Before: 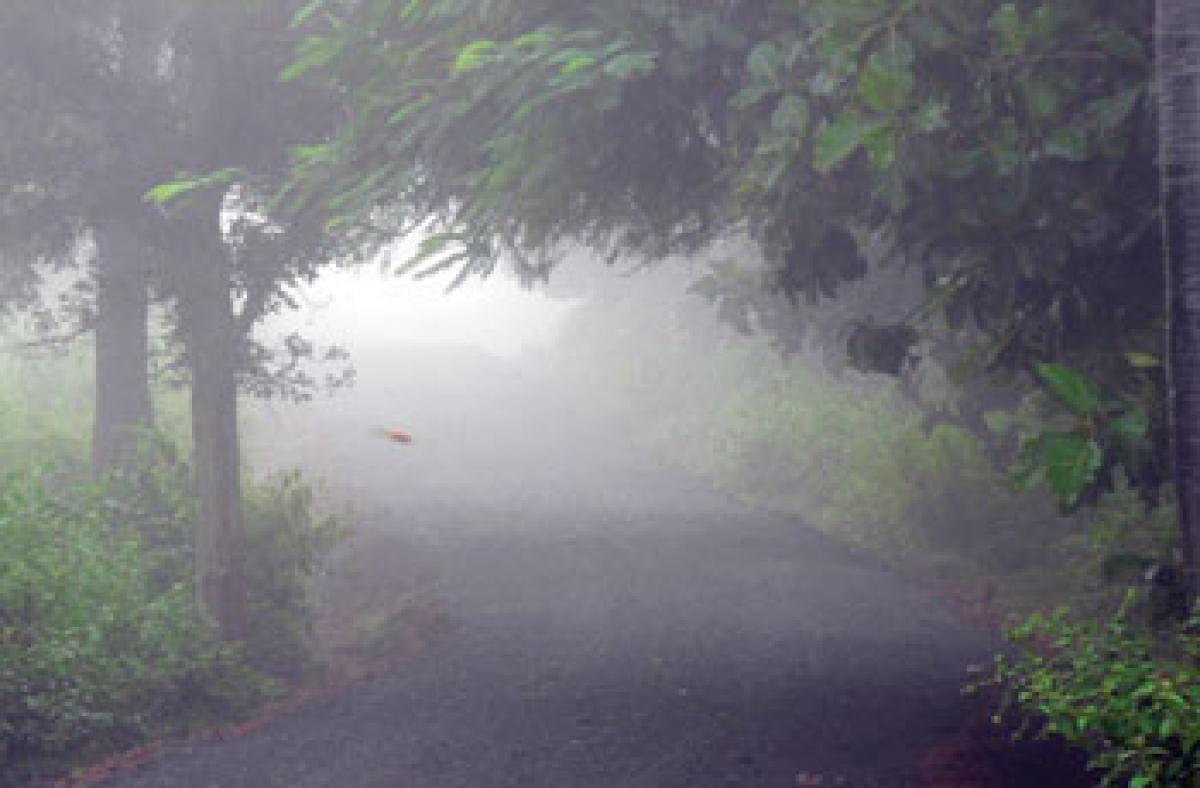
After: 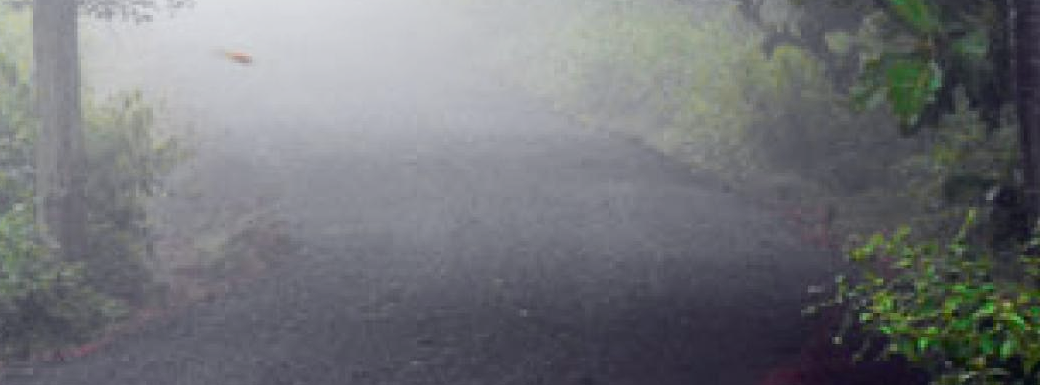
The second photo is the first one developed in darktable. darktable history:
tone curve: curves: ch0 [(0, 0.02) (0.063, 0.058) (0.262, 0.243) (0.447, 0.468) (0.544, 0.596) (0.805, 0.823) (1, 0.952)]; ch1 [(0, 0) (0.339, 0.31) (0.417, 0.401) (0.452, 0.455) (0.482, 0.483) (0.502, 0.499) (0.517, 0.506) (0.55, 0.542) (0.588, 0.604) (0.729, 0.782) (1, 1)]; ch2 [(0, 0) (0.346, 0.34) (0.431, 0.45) (0.485, 0.487) (0.5, 0.496) (0.527, 0.526) (0.56, 0.574) (0.613, 0.642) (0.679, 0.703) (1, 1)], color space Lab, independent channels, preserve colors none
crop and rotate: left 13.306%, top 48.129%, bottom 2.928%
